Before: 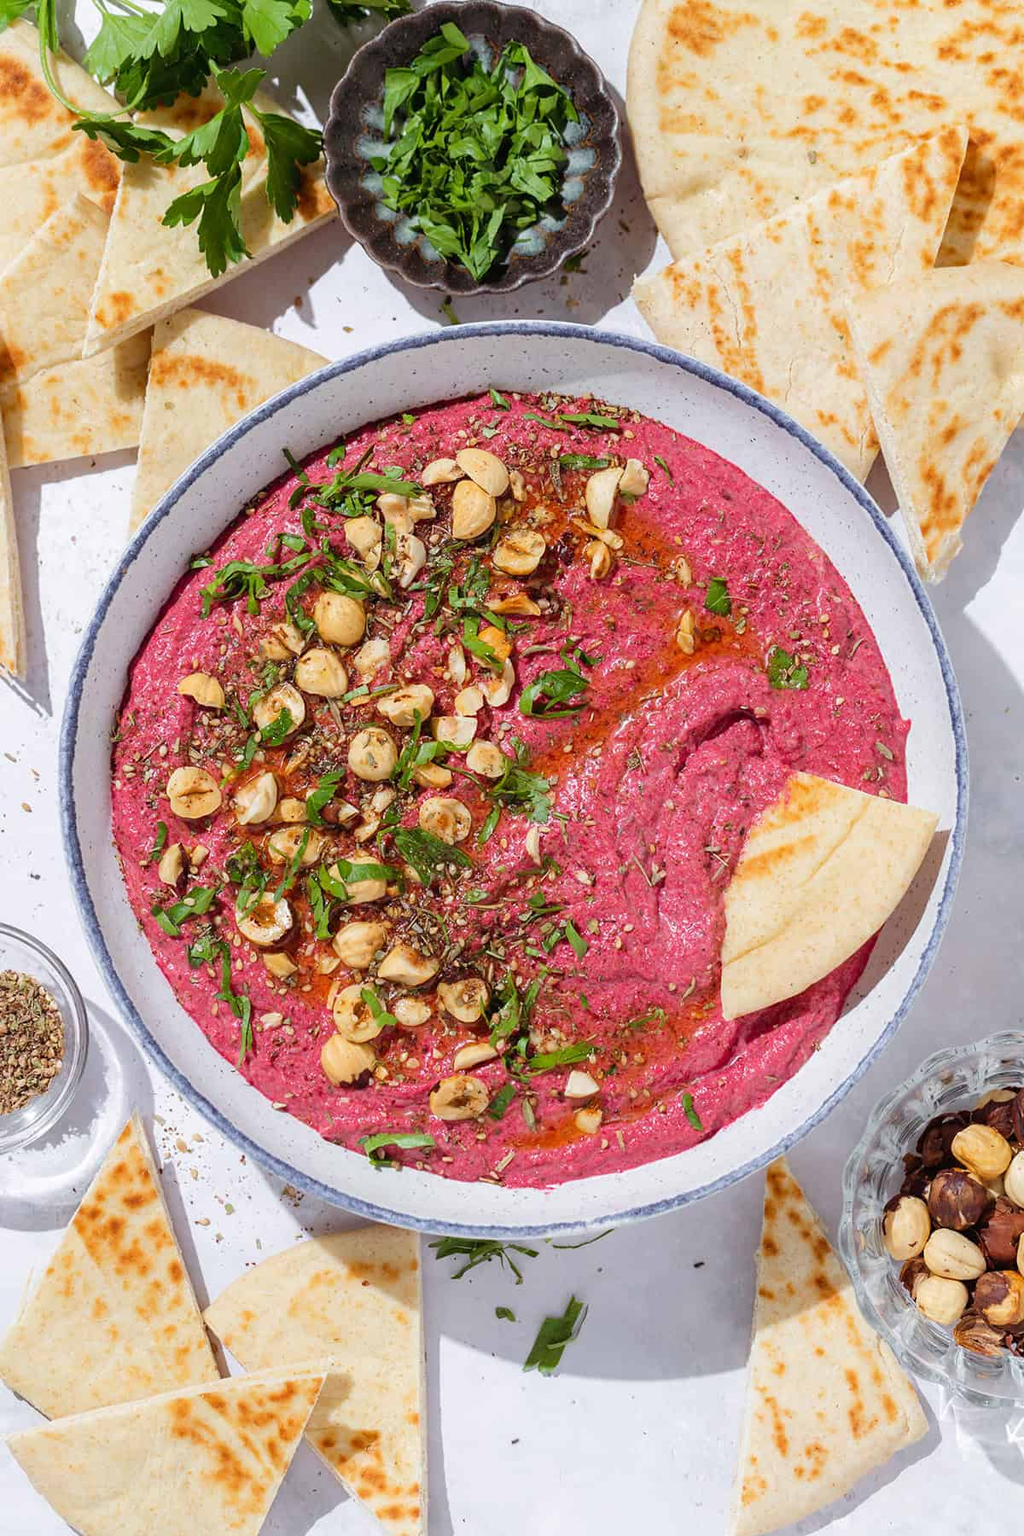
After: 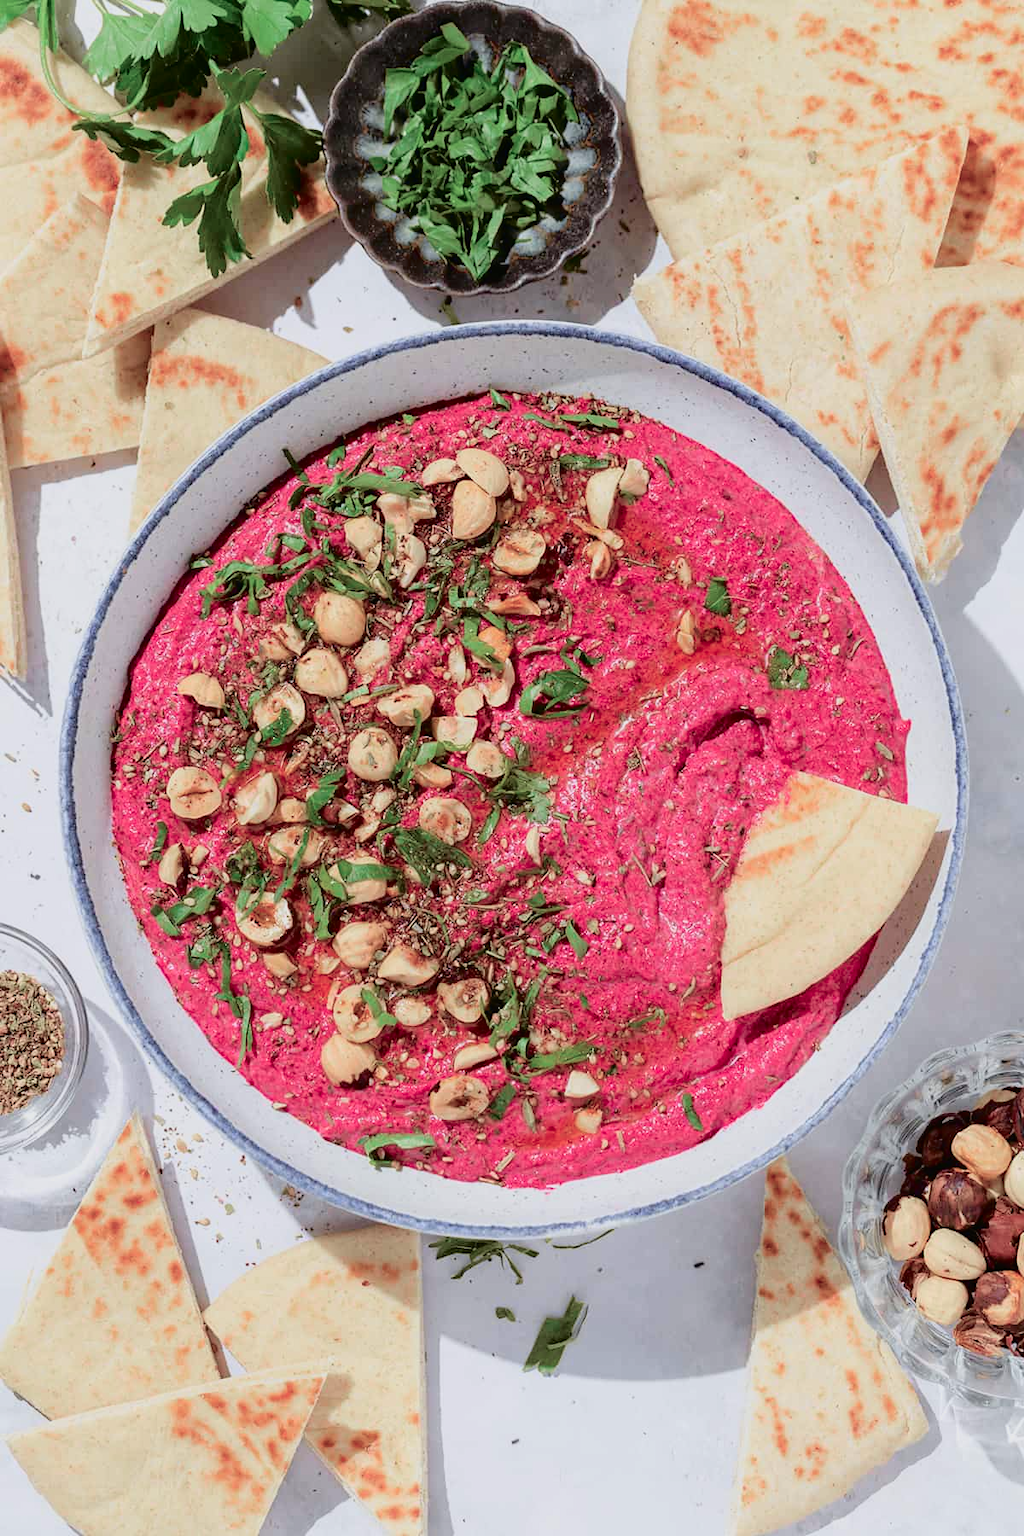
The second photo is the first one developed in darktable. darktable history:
tone curve: curves: ch0 [(0, 0.009) (0.105, 0.054) (0.195, 0.132) (0.289, 0.278) (0.384, 0.391) (0.513, 0.53) (0.66, 0.667) (0.895, 0.863) (1, 0.919)]; ch1 [(0, 0) (0.161, 0.092) (0.35, 0.33) (0.403, 0.395) (0.456, 0.469) (0.502, 0.499) (0.519, 0.514) (0.576, 0.584) (0.642, 0.658) (0.701, 0.742) (1, 0.942)]; ch2 [(0, 0) (0.371, 0.362) (0.437, 0.437) (0.501, 0.5) (0.53, 0.528) (0.569, 0.564) (0.619, 0.58) (0.883, 0.752) (1, 0.929)], color space Lab, independent channels, preserve colors none
